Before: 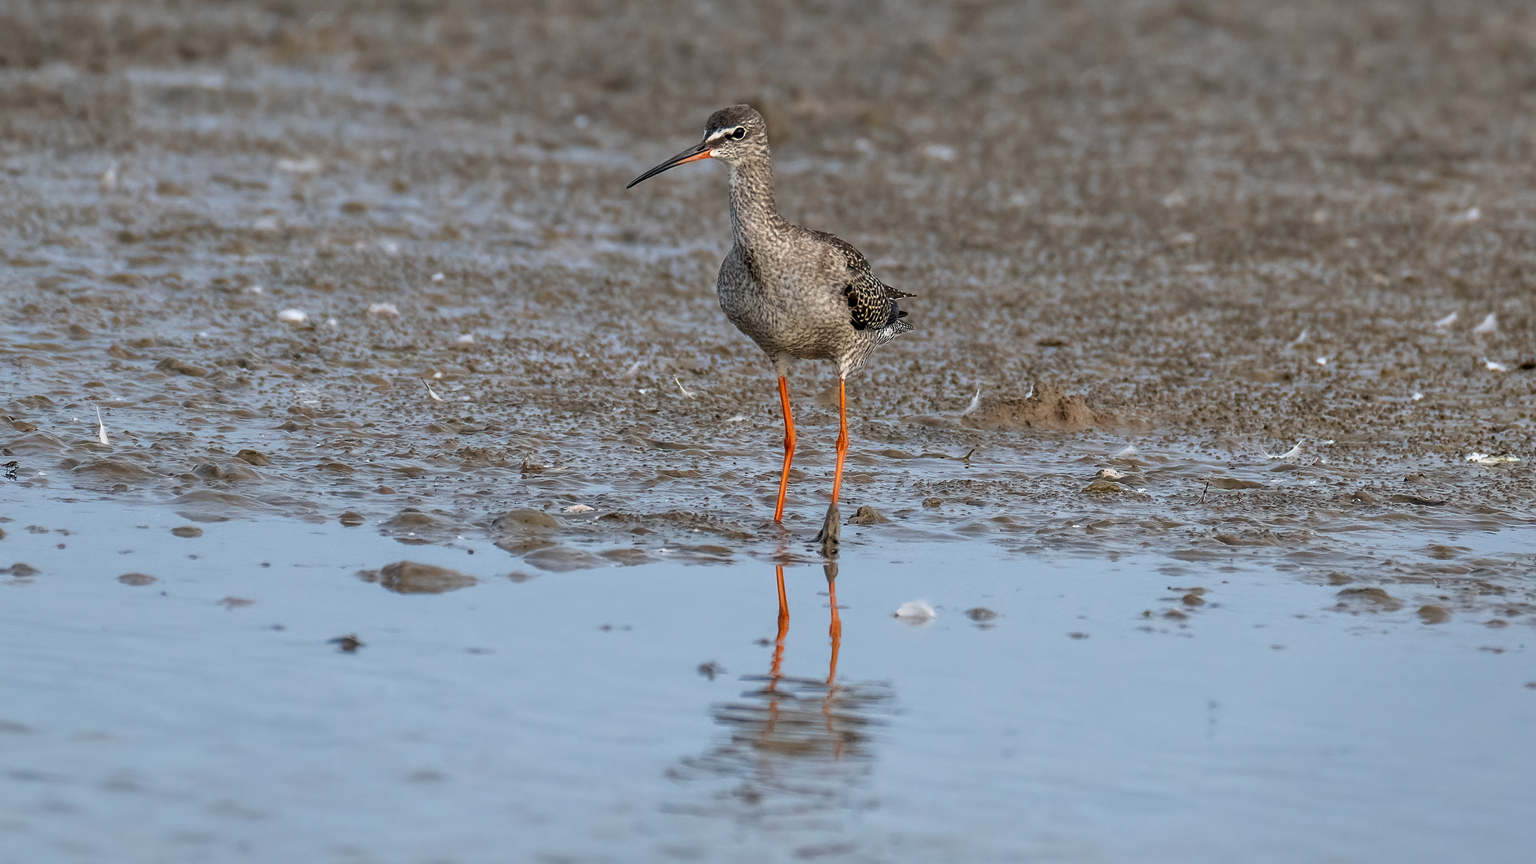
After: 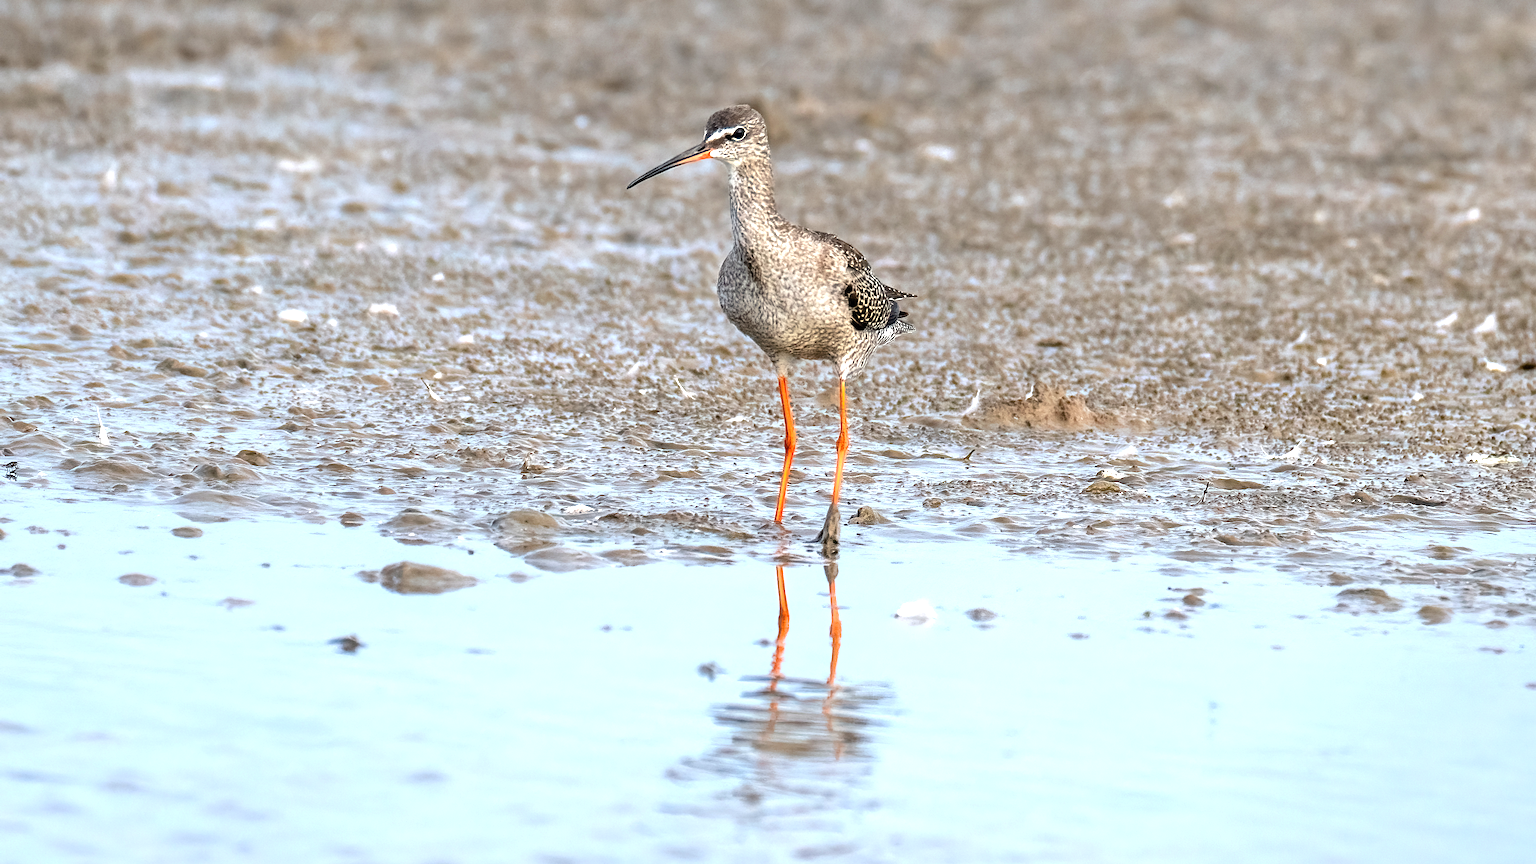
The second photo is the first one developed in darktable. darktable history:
exposure: exposure 0.949 EV, compensate exposure bias true, compensate highlight preservation false
